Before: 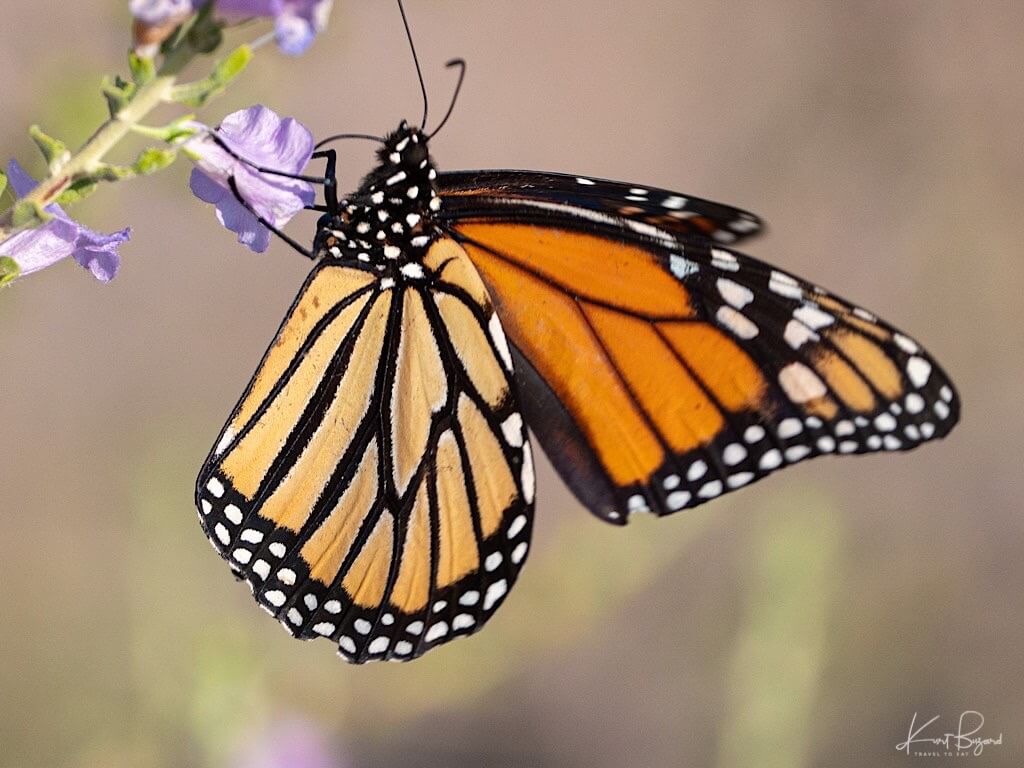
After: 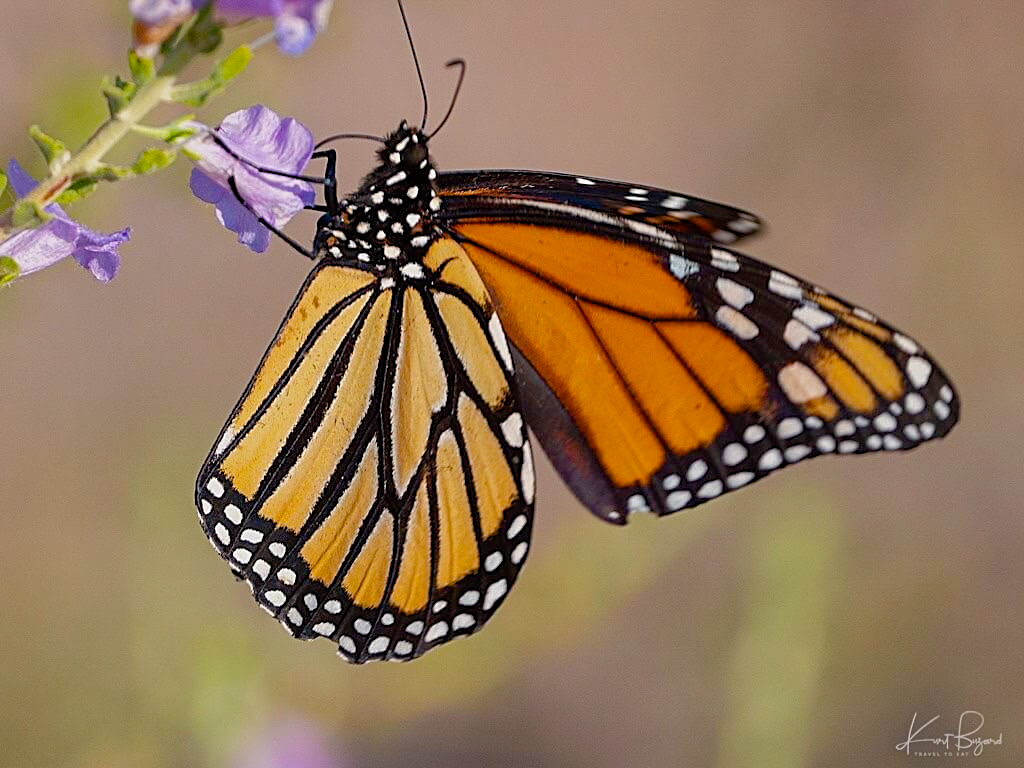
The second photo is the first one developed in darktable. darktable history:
sharpen: on, module defaults
color balance rgb: power › hue 73.84°, perceptual saturation grading › global saturation 35.19%, perceptual saturation grading › highlights -25.775%, perceptual saturation grading › shadows 25.592%, global vibrance 20%
tone equalizer: -8 EV 0.274 EV, -7 EV 0.447 EV, -6 EV 0.447 EV, -5 EV 0.275 EV, -3 EV -0.255 EV, -2 EV -0.41 EV, -1 EV -0.426 EV, +0 EV -0.28 EV, edges refinement/feathering 500, mask exposure compensation -1.57 EV, preserve details no
